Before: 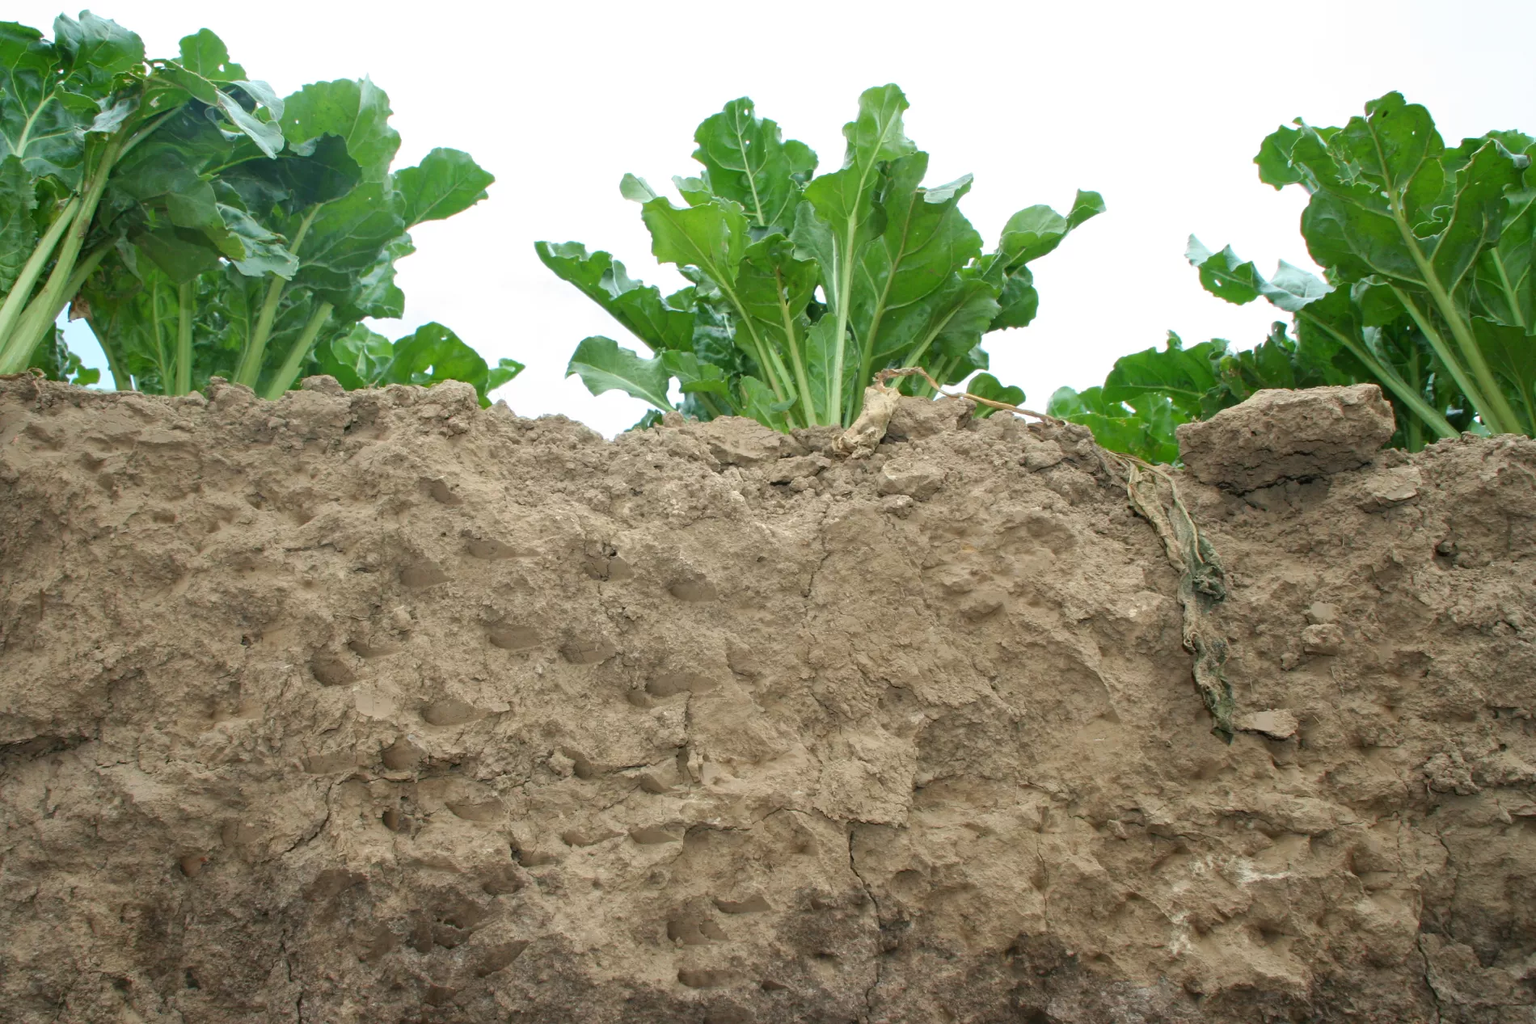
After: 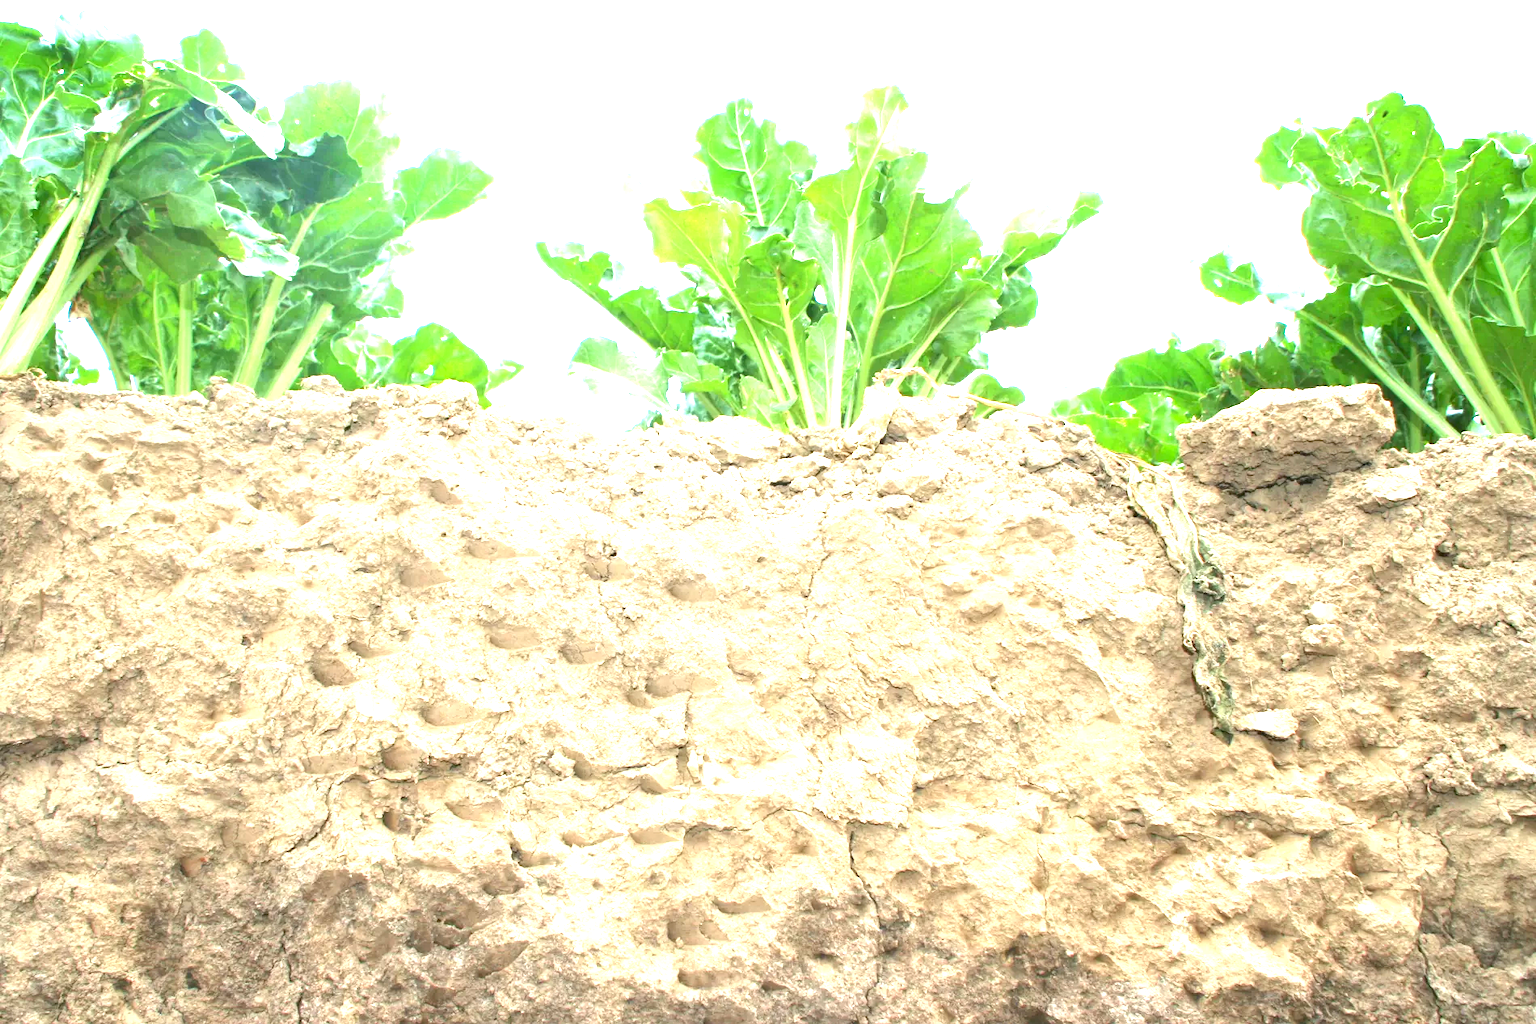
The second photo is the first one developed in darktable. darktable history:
exposure: exposure 2.25 EV, compensate highlight preservation false
tone equalizer: -8 EV 0.06 EV, smoothing diameter 25%, edges refinement/feathering 10, preserve details guided filter
